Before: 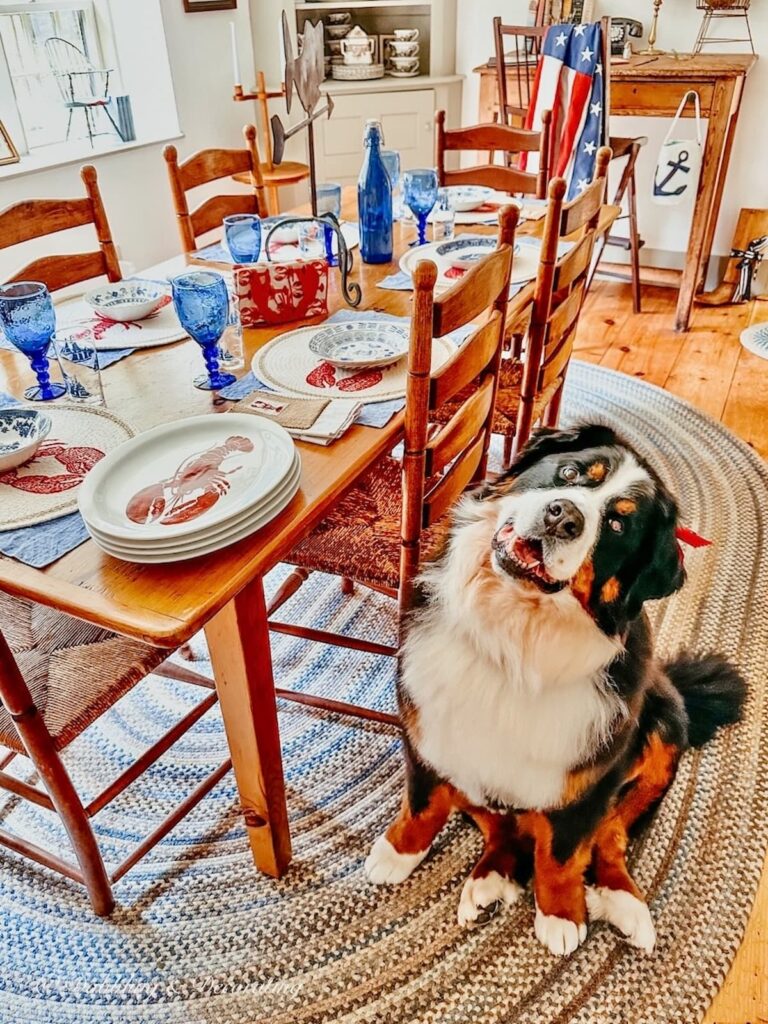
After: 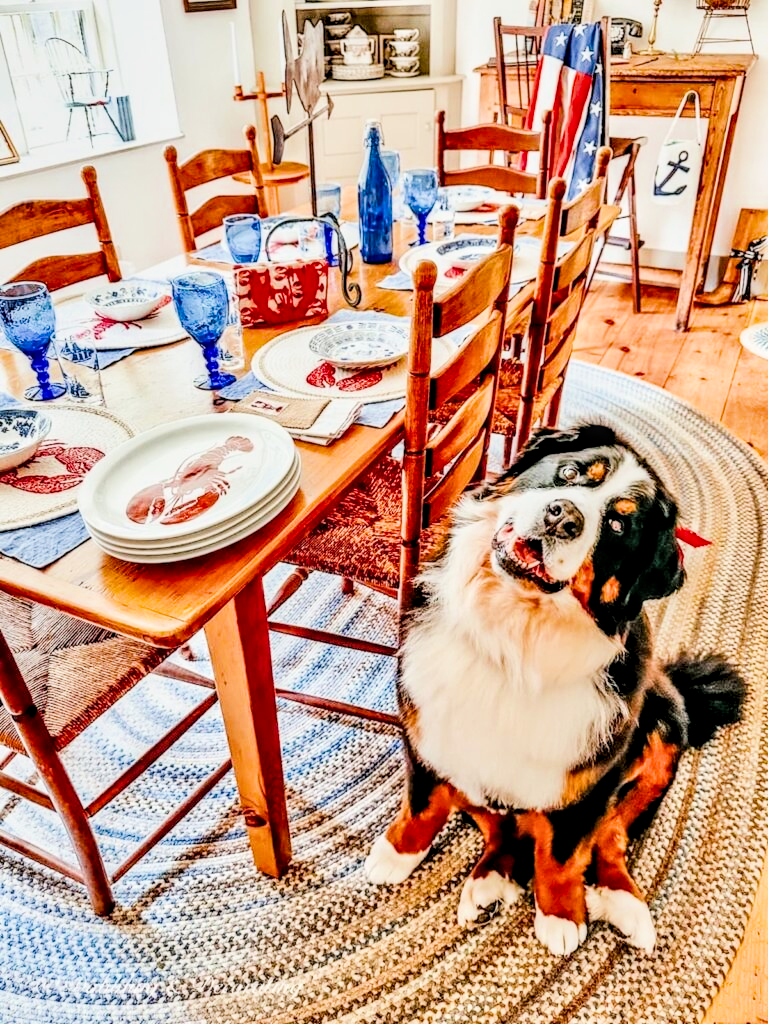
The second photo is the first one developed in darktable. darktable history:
local contrast: detail 150%
exposure: black level correction 0, exposure 0.9 EV, compensate exposure bias true, compensate highlight preservation false
color balance rgb: perceptual saturation grading › global saturation 20%
filmic rgb: black relative exposure -6 EV, white relative exposure 5 EV, hardness 2.79, contrast 1.3
